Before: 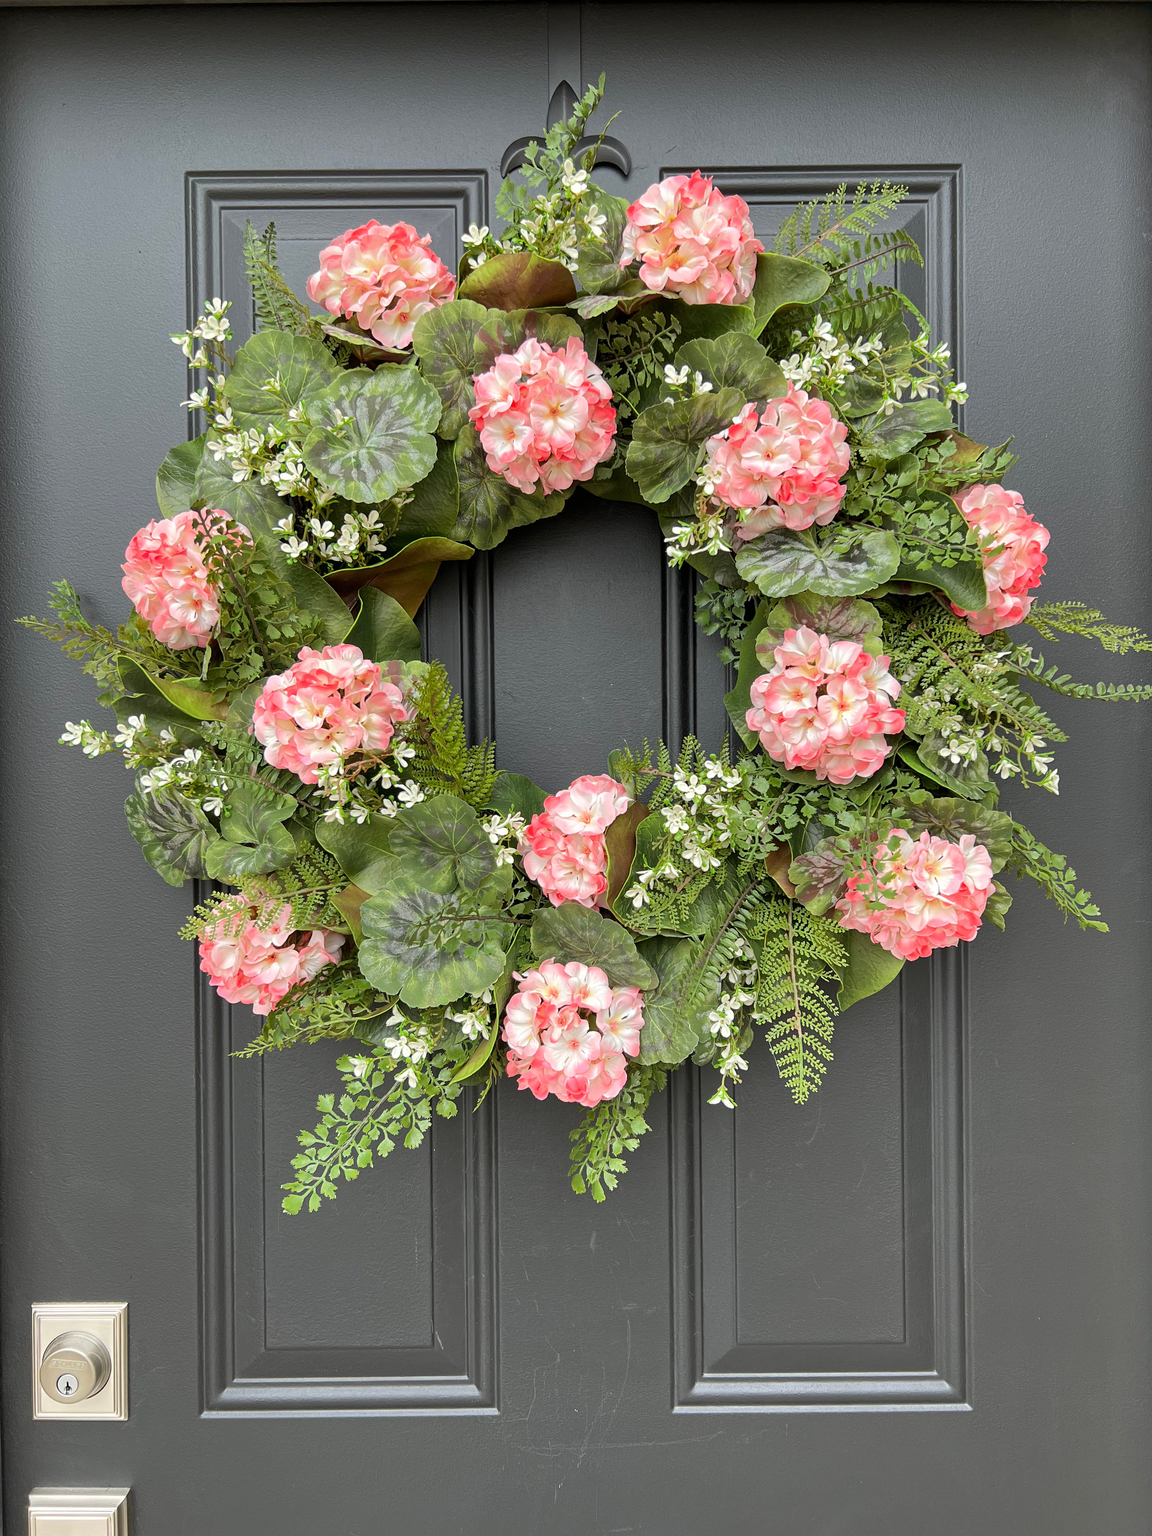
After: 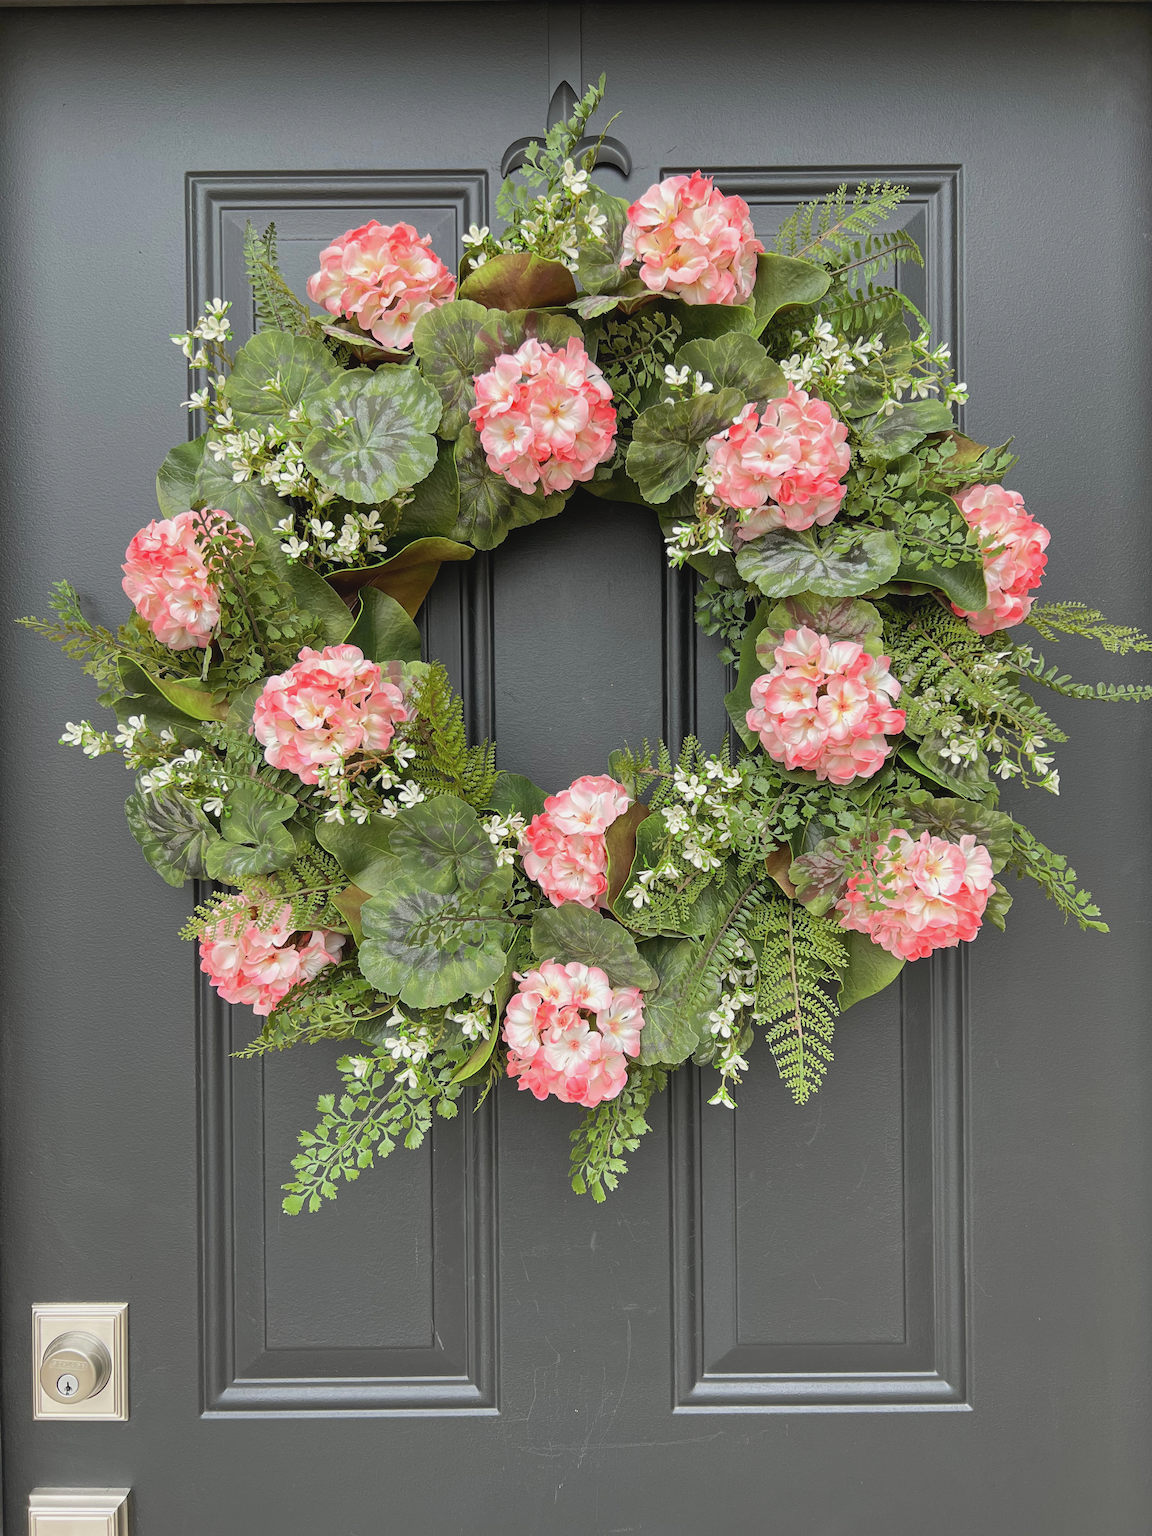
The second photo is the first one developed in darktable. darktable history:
contrast brightness saturation: contrast -0.094, saturation -0.087
